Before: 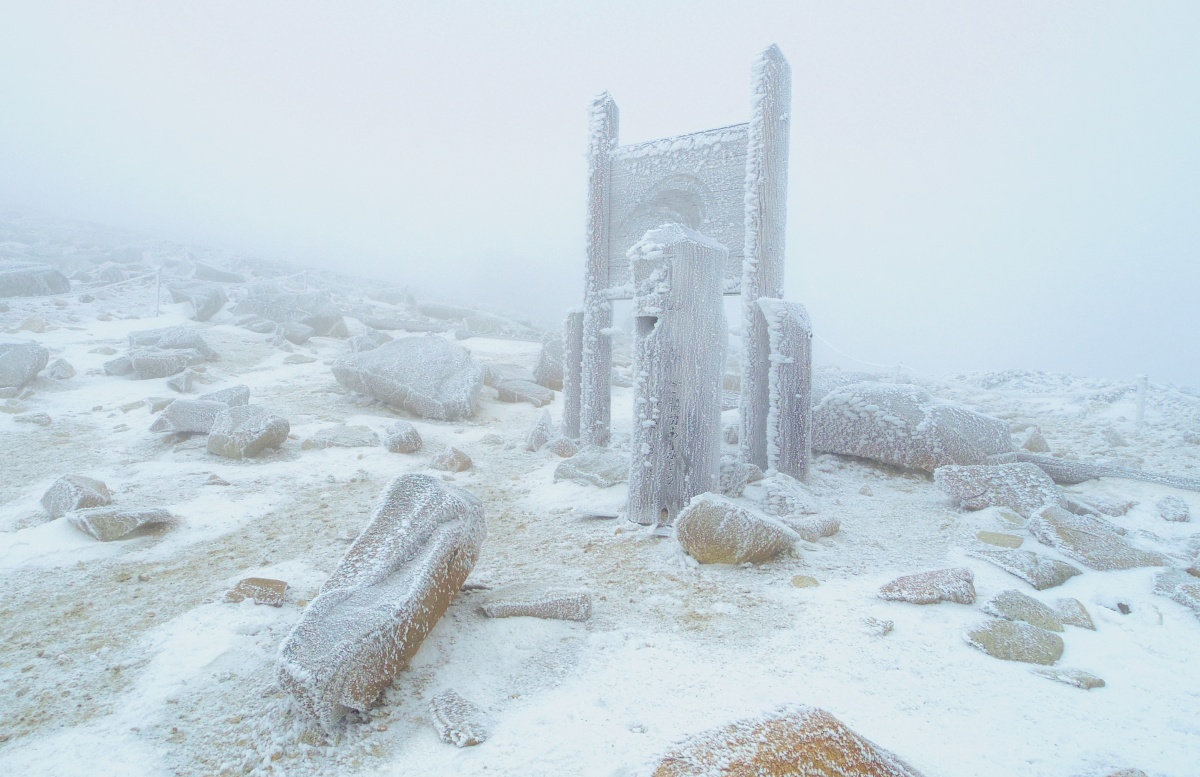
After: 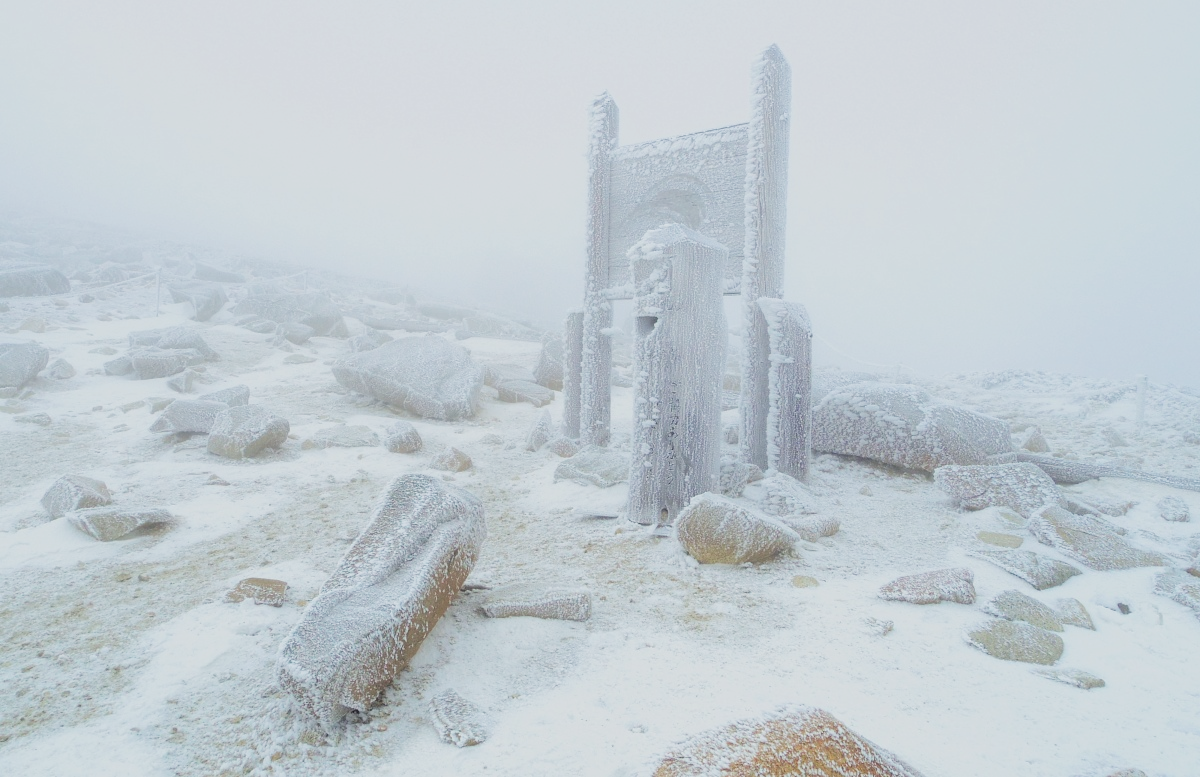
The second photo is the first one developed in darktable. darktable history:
filmic rgb: black relative exposure -5.12 EV, white relative exposure 3.54 EV, hardness 3.19, contrast 1.2, highlights saturation mix -48.69%
